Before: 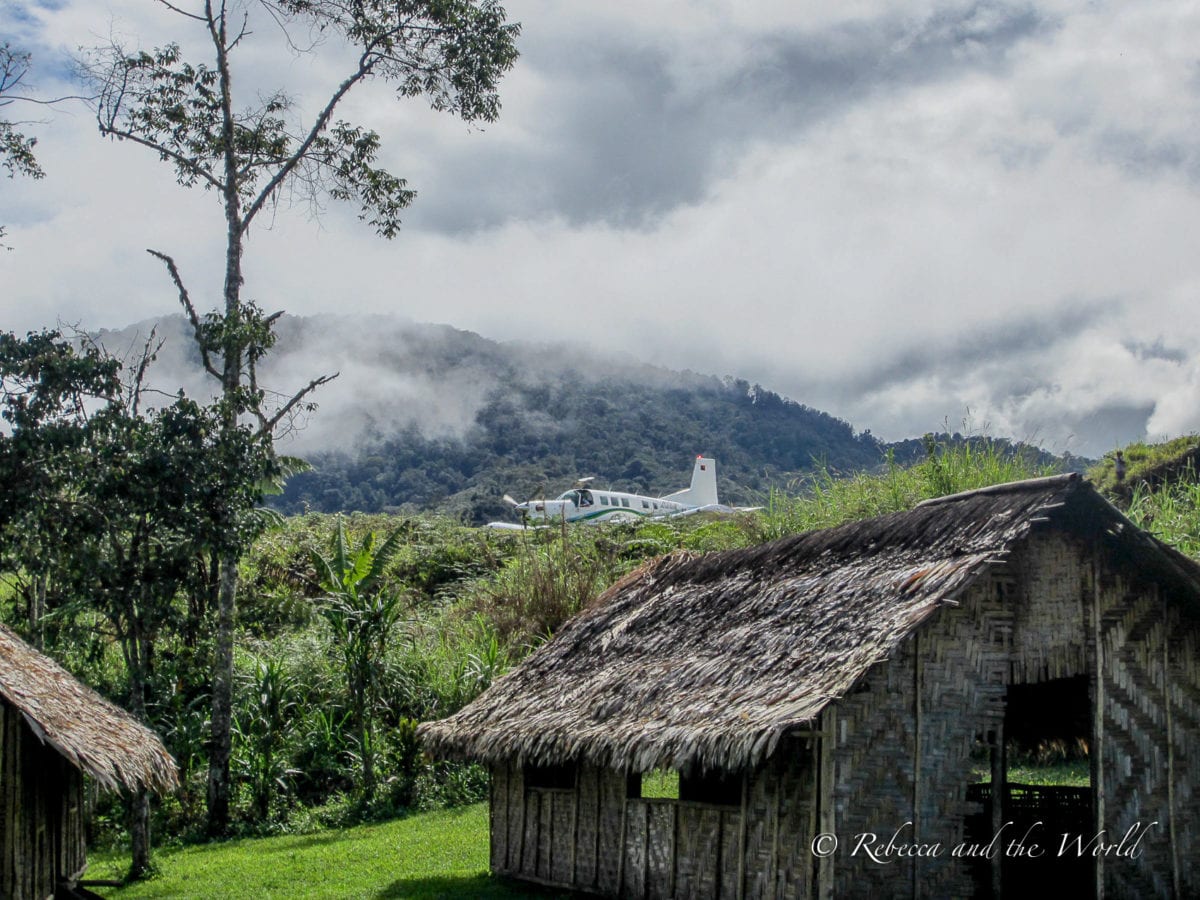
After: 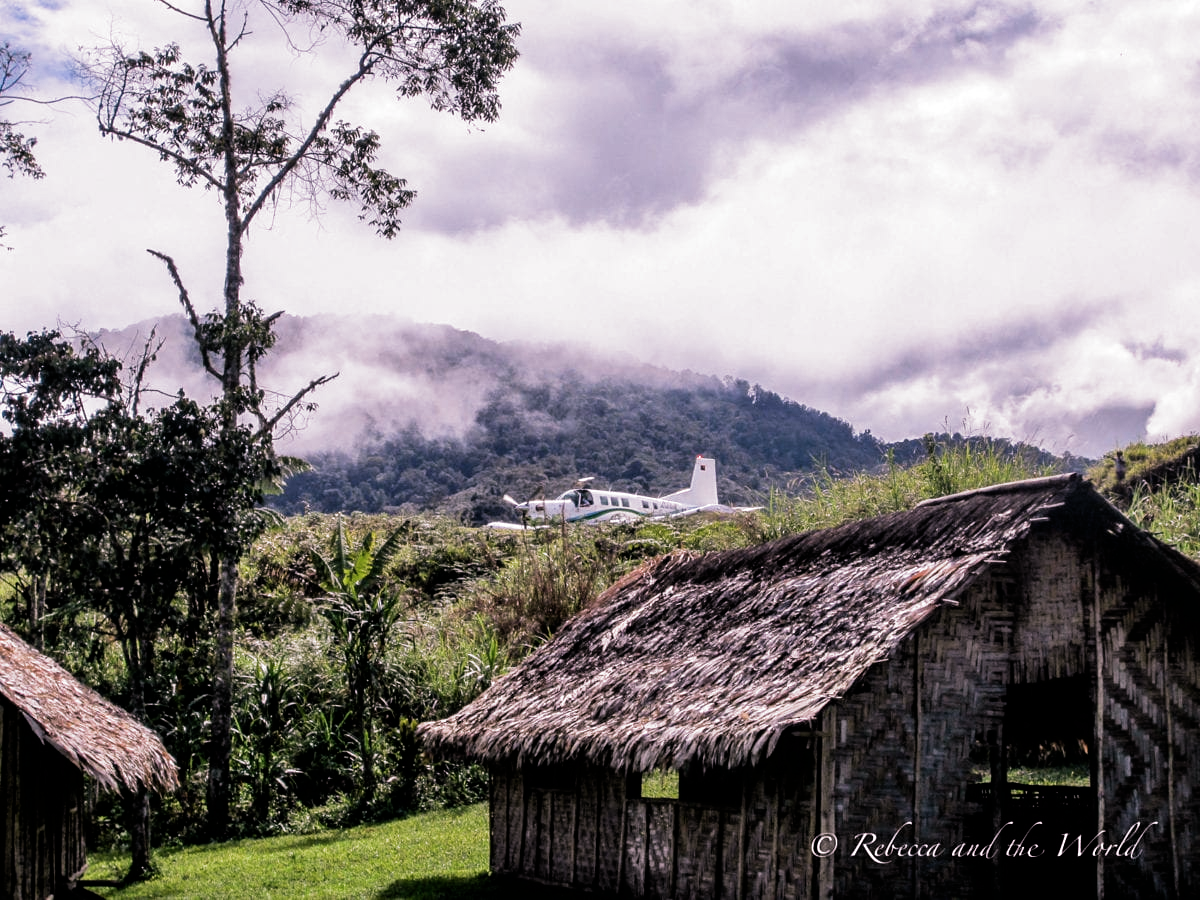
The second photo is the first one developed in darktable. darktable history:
filmic rgb: black relative exposure -8.2 EV, white relative exposure 2.2 EV, threshold 3 EV, hardness 7.11, latitude 75%, contrast 1.325, highlights saturation mix -2%, shadows ↔ highlights balance 30%, preserve chrominance RGB euclidean norm, color science v5 (2021), contrast in shadows safe, contrast in highlights safe, enable highlight reconstruction true
white balance: red 1.188, blue 1.11
